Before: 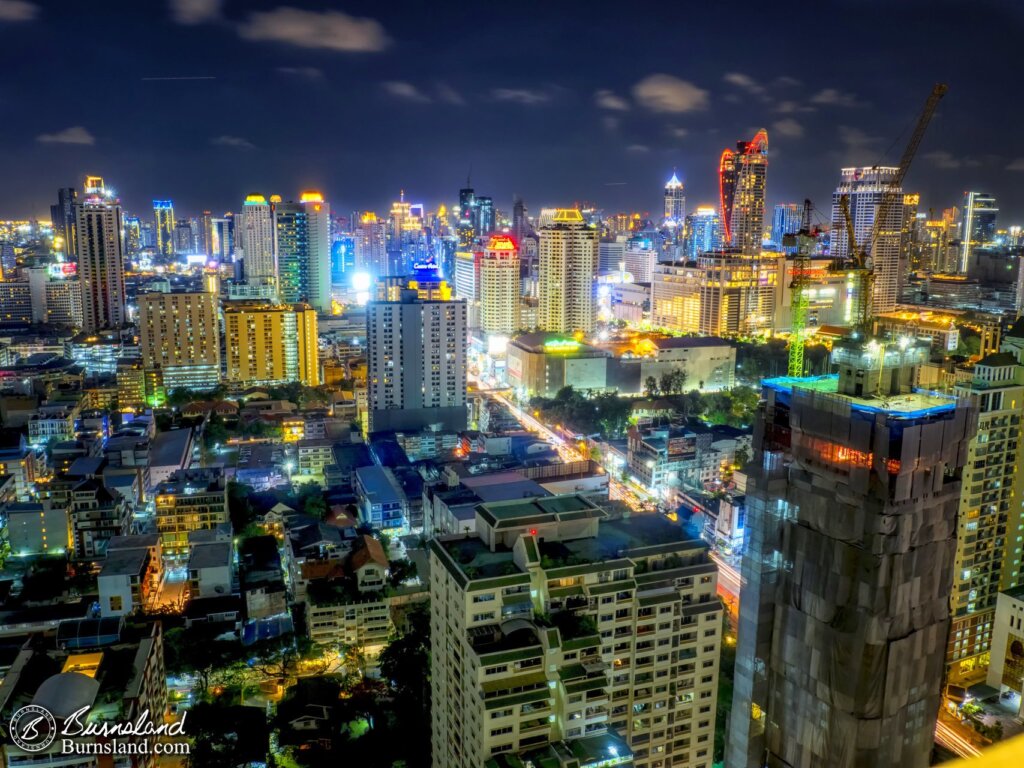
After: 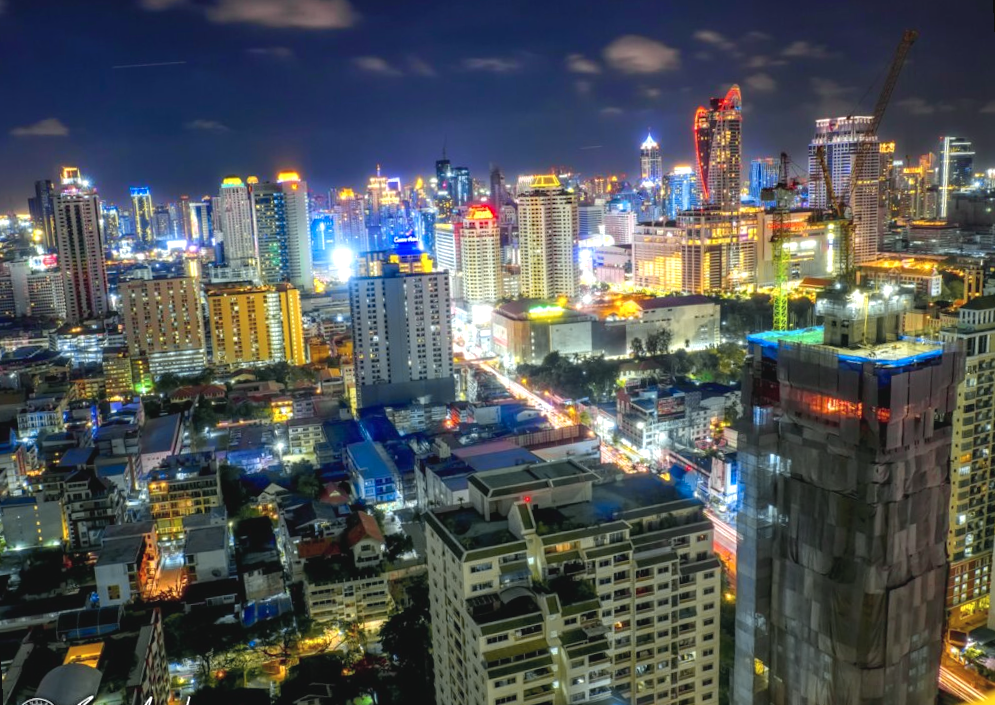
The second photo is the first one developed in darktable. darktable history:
tone curve: curves: ch0 [(0, 0.046) (0.04, 0.074) (0.883, 0.858) (1, 1)]; ch1 [(0, 0) (0.146, 0.159) (0.338, 0.365) (0.417, 0.455) (0.489, 0.486) (0.504, 0.502) (0.529, 0.537) (0.563, 0.567) (1, 1)]; ch2 [(0, 0) (0.307, 0.298) (0.388, 0.375) (0.443, 0.456) (0.485, 0.492) (0.544, 0.525) (1, 1)], color space Lab, independent channels, preserve colors none
rotate and perspective: rotation -3°, crop left 0.031, crop right 0.968, crop top 0.07, crop bottom 0.93
exposure: exposure 0.367 EV, compensate highlight preservation false
